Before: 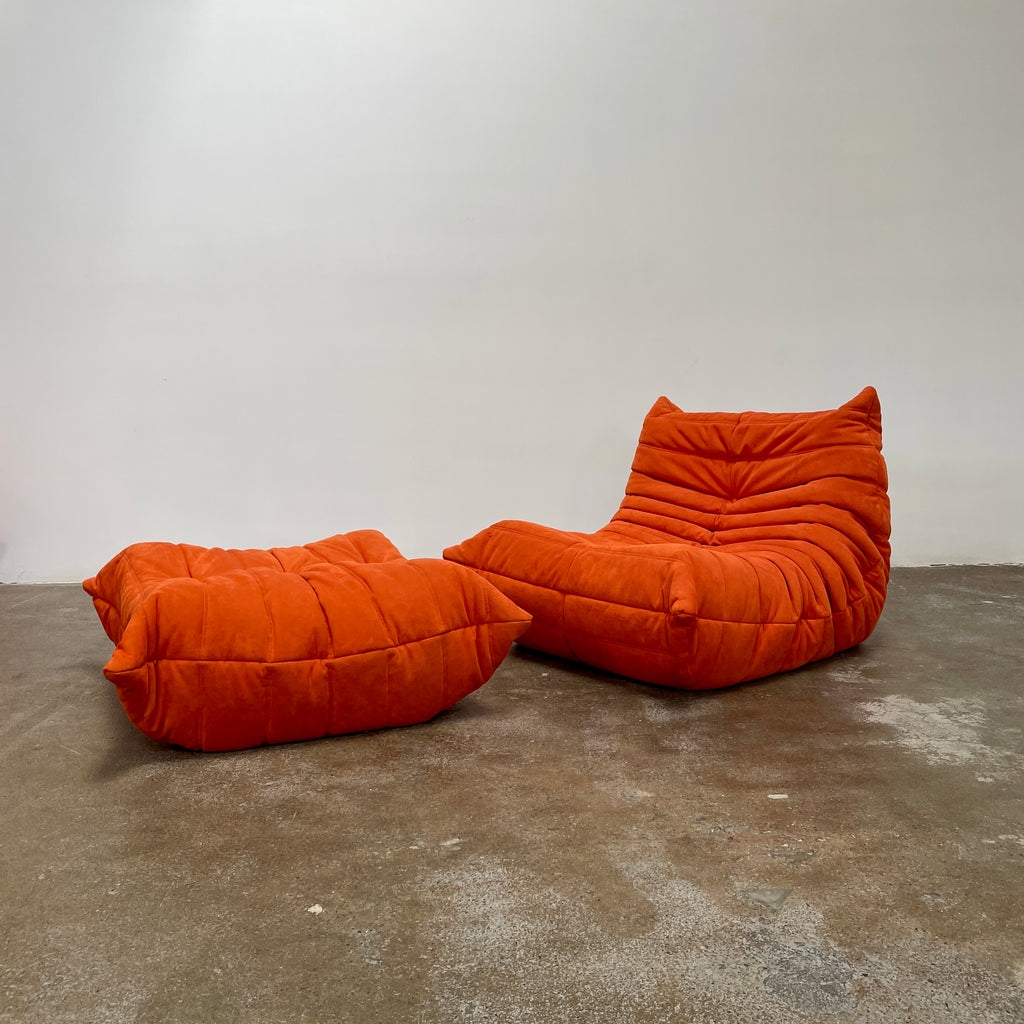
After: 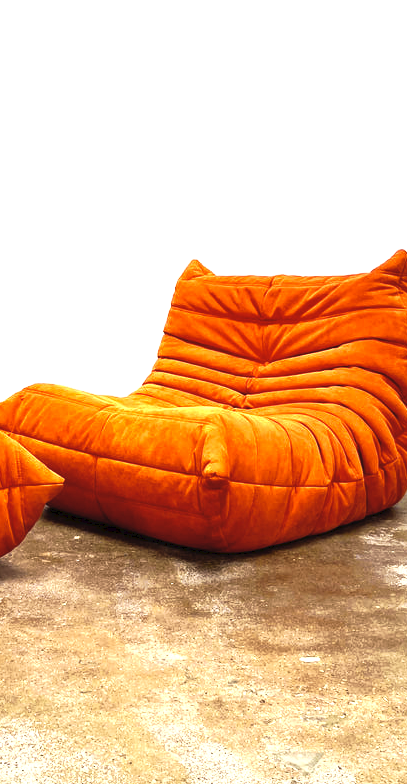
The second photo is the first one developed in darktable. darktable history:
exposure: exposure 1.223 EV, compensate highlight preservation false
crop: left 45.721%, top 13.393%, right 14.118%, bottom 10.01%
color zones: curves: ch0 [(0.004, 0.306) (0.107, 0.448) (0.252, 0.656) (0.41, 0.398) (0.595, 0.515) (0.768, 0.628)]; ch1 [(0.07, 0.323) (0.151, 0.452) (0.252, 0.608) (0.346, 0.221) (0.463, 0.189) (0.61, 0.368) (0.735, 0.395) (0.921, 0.412)]; ch2 [(0, 0.476) (0.132, 0.512) (0.243, 0.512) (0.397, 0.48) (0.522, 0.376) (0.634, 0.536) (0.761, 0.46)]
tone curve: curves: ch0 [(0, 0) (0.003, 0.036) (0.011, 0.04) (0.025, 0.042) (0.044, 0.052) (0.069, 0.066) (0.1, 0.085) (0.136, 0.106) (0.177, 0.144) (0.224, 0.188) (0.277, 0.241) (0.335, 0.307) (0.399, 0.382) (0.468, 0.466) (0.543, 0.56) (0.623, 0.672) (0.709, 0.772) (0.801, 0.876) (0.898, 0.949) (1, 1)], preserve colors none
